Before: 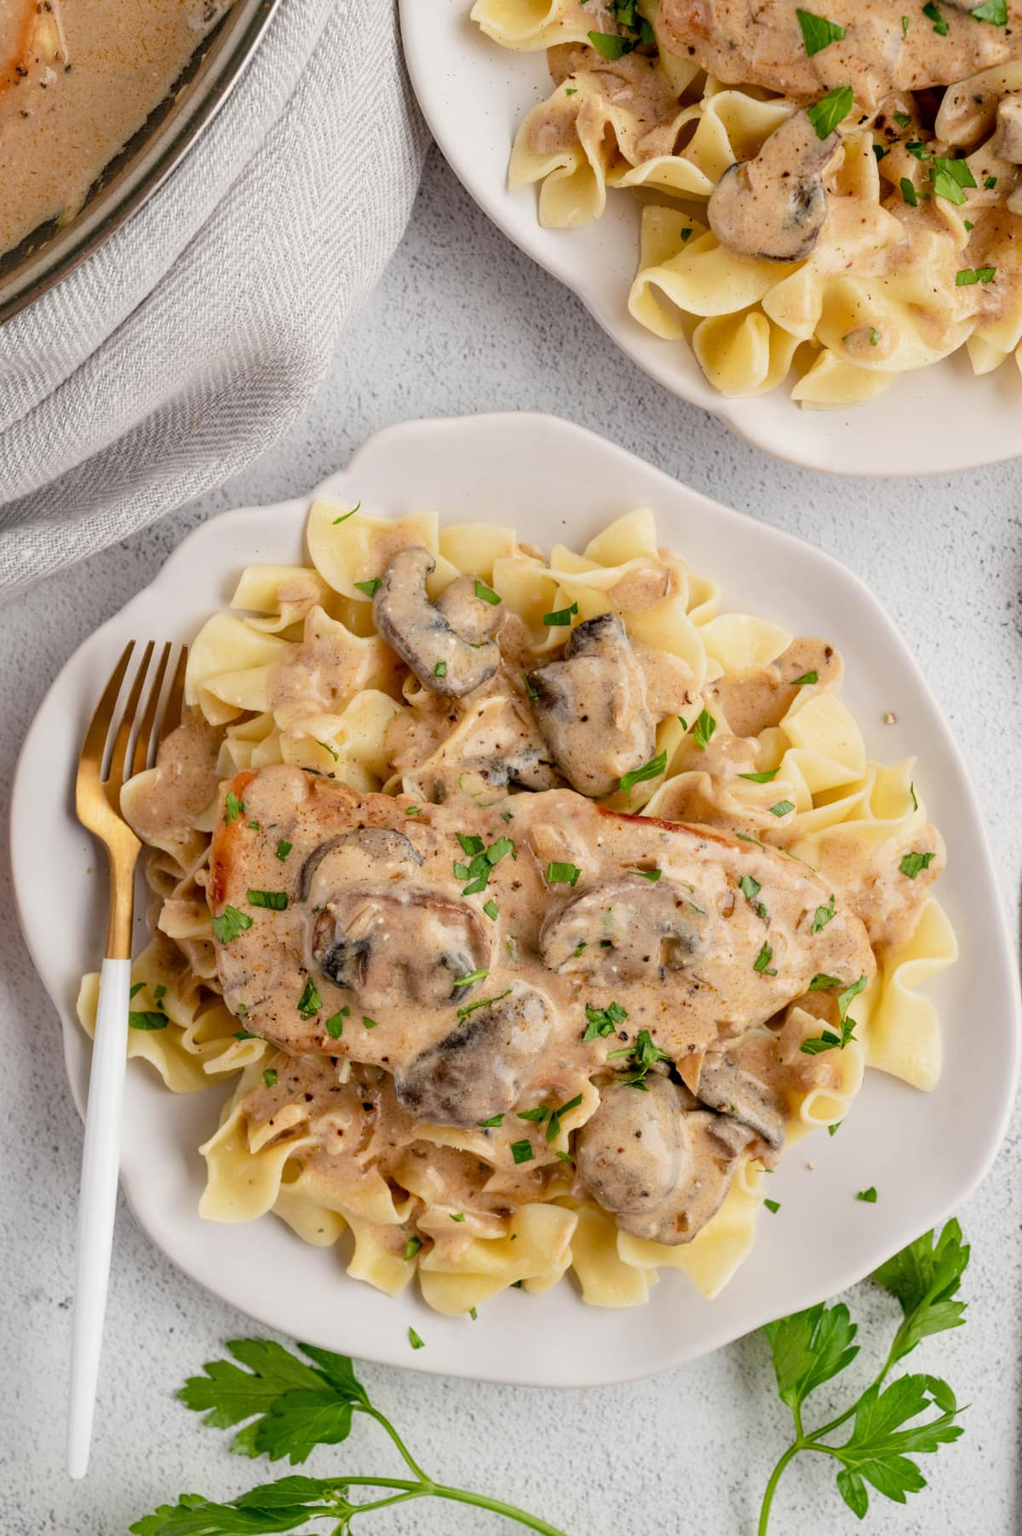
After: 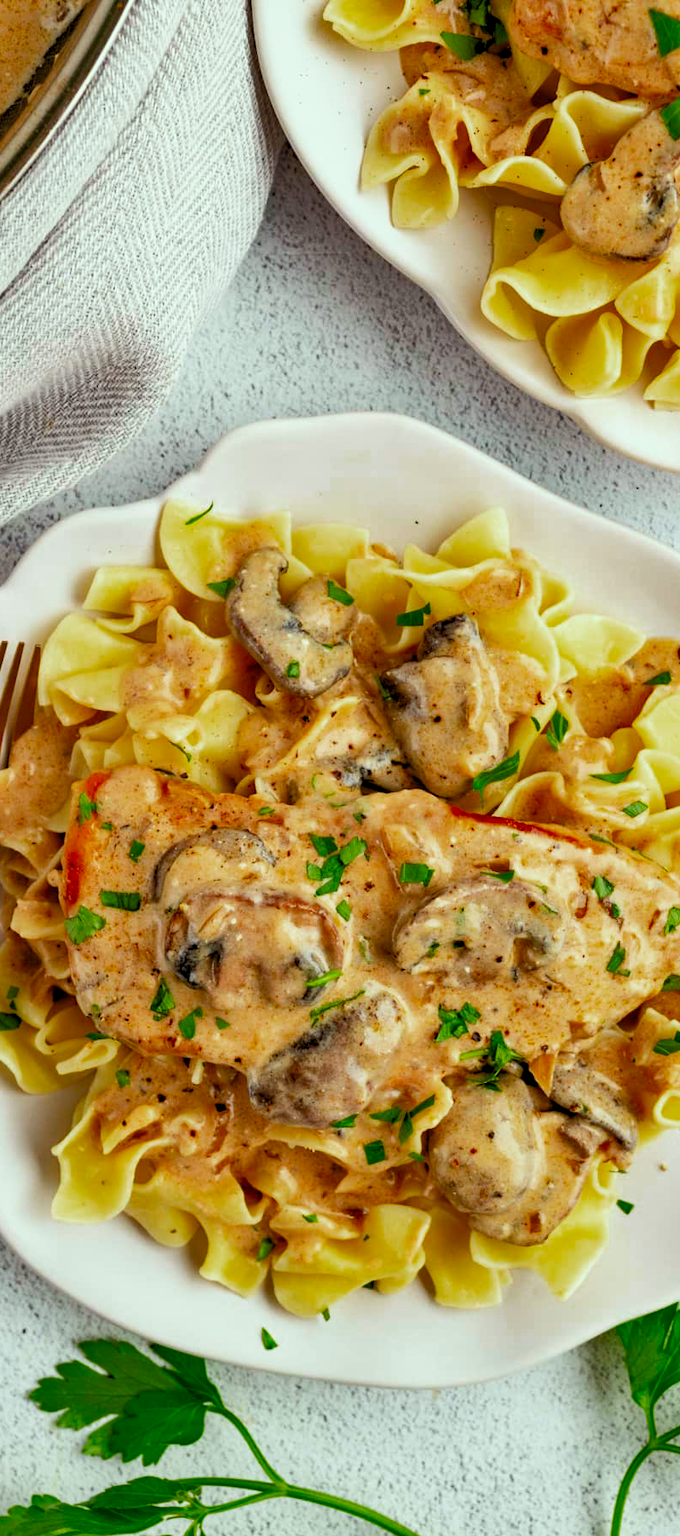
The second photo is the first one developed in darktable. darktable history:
crop and rotate: left 14.469%, right 18.901%
shadows and highlights: shadows 22.25, highlights -48.61, soften with gaussian
levels: levels [0.073, 0.497, 0.972]
base curve: curves: ch0 [(0, 0) (0.666, 0.806) (1, 1)], preserve colors none
color zones: curves: ch0 [(0, 0.425) (0.143, 0.422) (0.286, 0.42) (0.429, 0.419) (0.571, 0.419) (0.714, 0.42) (0.857, 0.422) (1, 0.425)]; ch1 [(0, 0.666) (0.143, 0.669) (0.286, 0.671) (0.429, 0.67) (0.571, 0.67) (0.714, 0.67) (0.857, 0.67) (1, 0.666)]
haze removal: adaptive false
color correction: highlights a* -6.75, highlights b* 0.468
